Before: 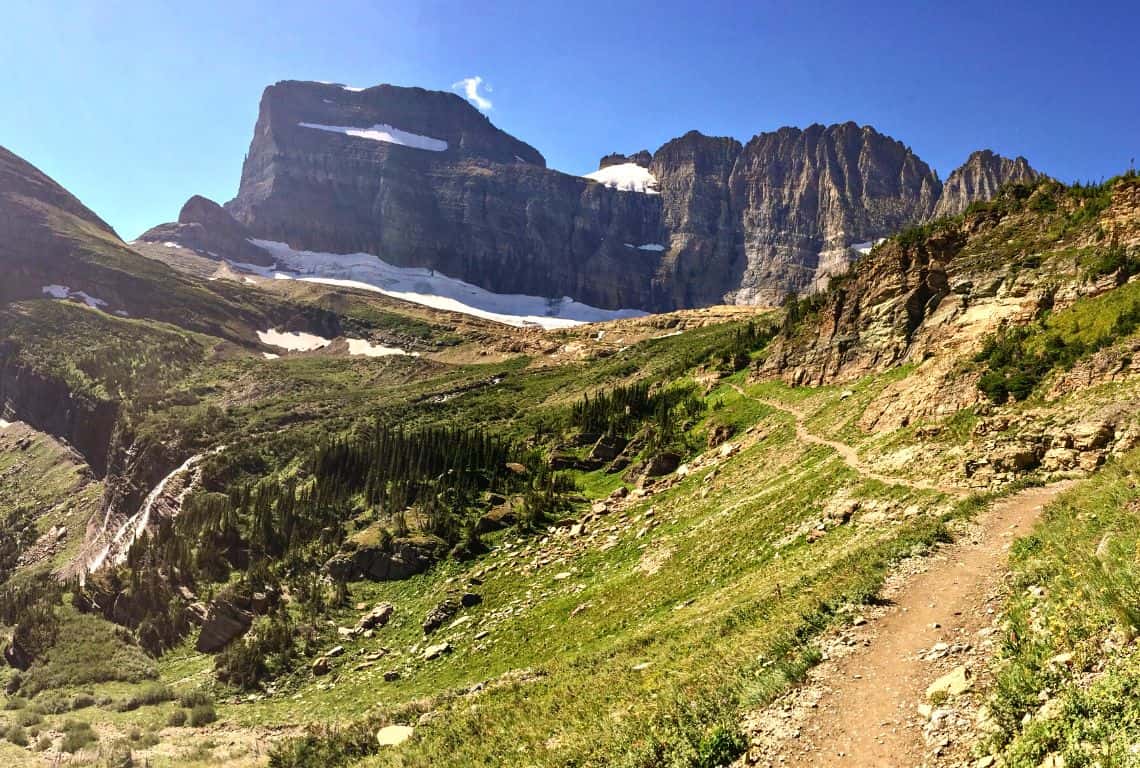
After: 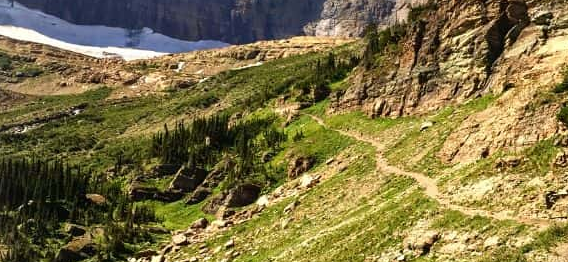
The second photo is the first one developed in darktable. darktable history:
crop: left 36.897%, top 35.074%, right 13.205%, bottom 30.757%
